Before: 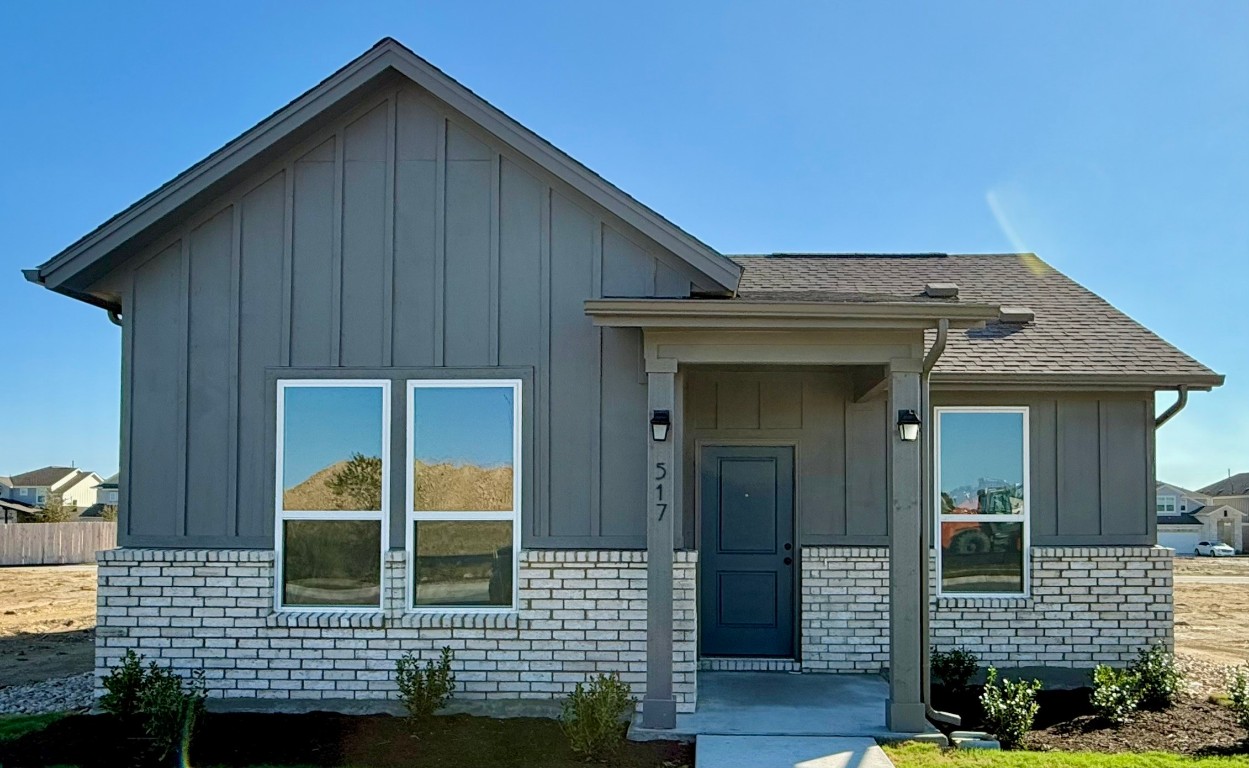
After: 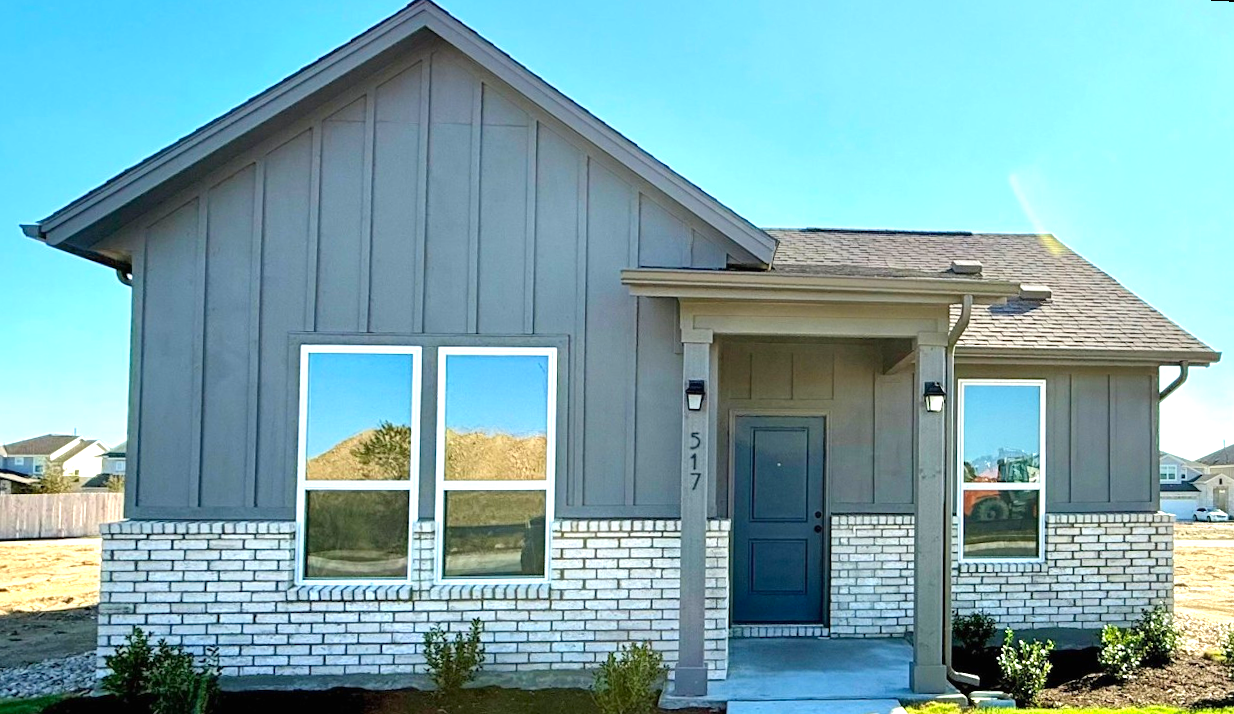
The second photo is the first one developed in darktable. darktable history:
color correction: saturation 1.11
exposure: black level correction 0, exposure 1 EV, compensate exposure bias true, compensate highlight preservation false
rotate and perspective: rotation 0.679°, lens shift (horizontal) 0.136, crop left 0.009, crop right 0.991, crop top 0.078, crop bottom 0.95
